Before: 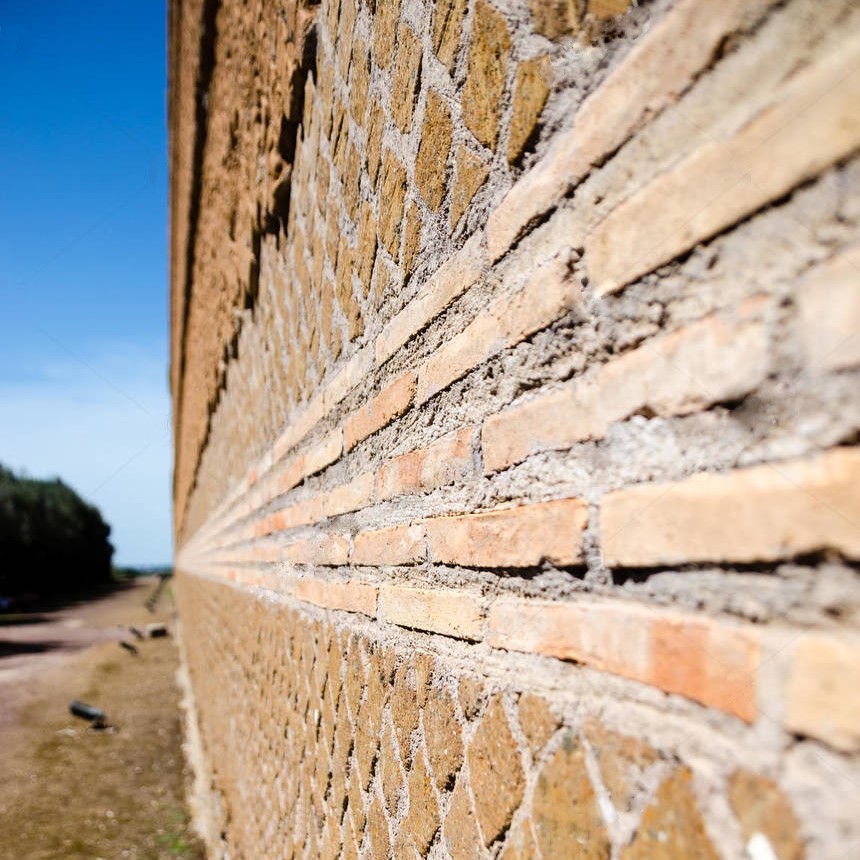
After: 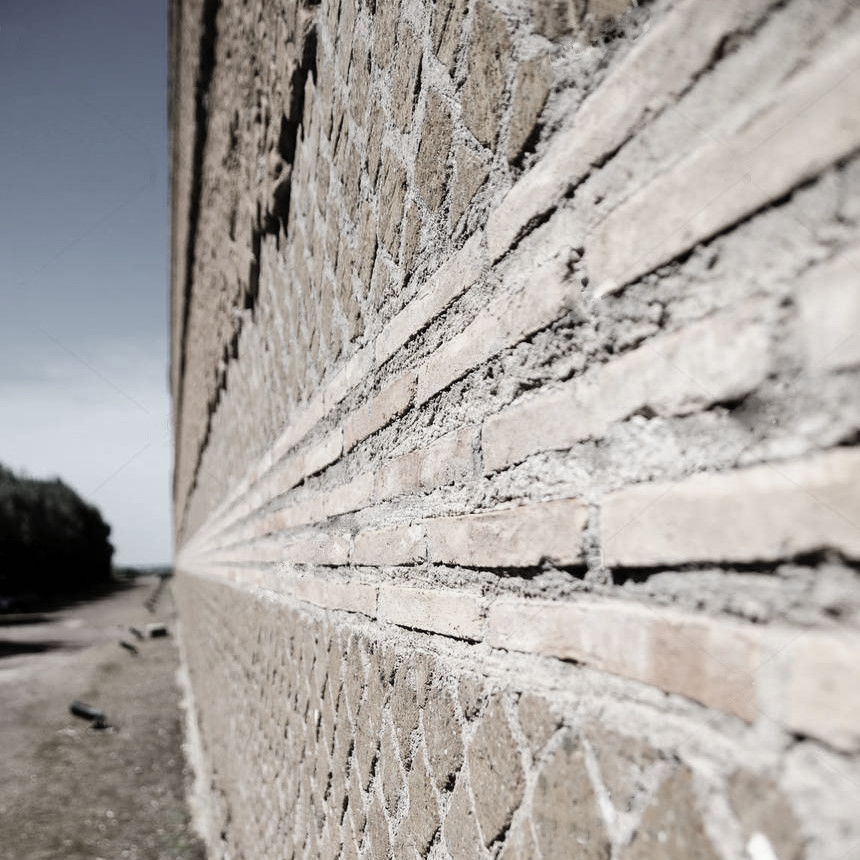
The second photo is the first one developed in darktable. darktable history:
exposure: exposure -0.067 EV, compensate highlight preservation false
color correction: highlights b* 0.03, saturation 0.237
